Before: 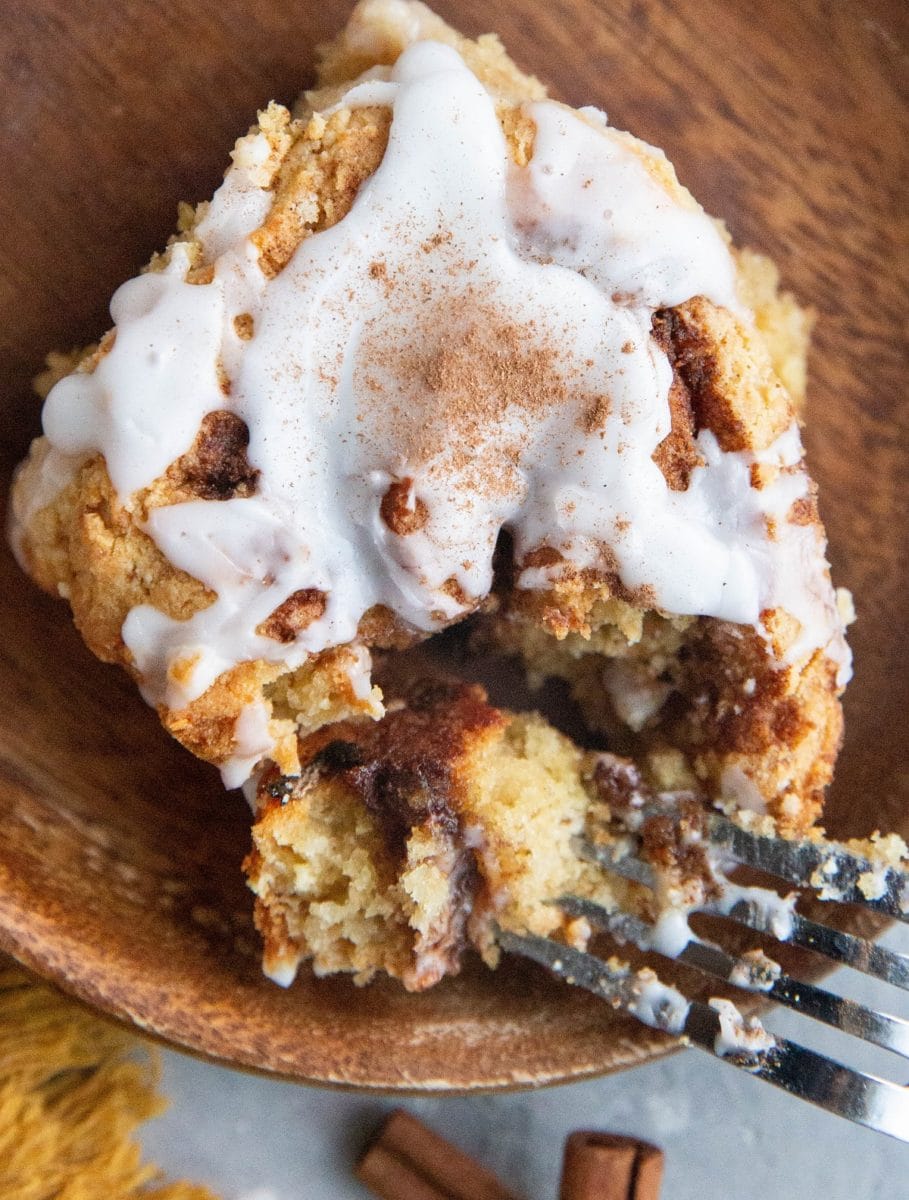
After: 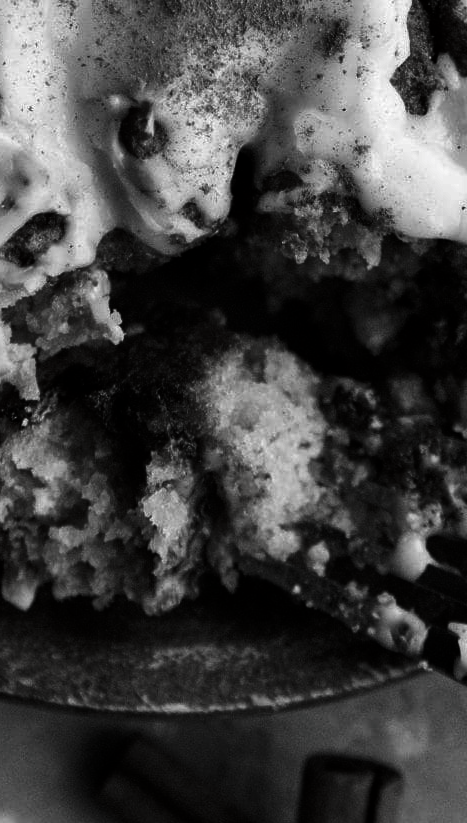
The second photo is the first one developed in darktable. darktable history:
contrast brightness saturation: contrast 0.017, brightness -0.994, saturation -0.987
crop and rotate: left 28.787%, top 31.351%, right 19.827%
